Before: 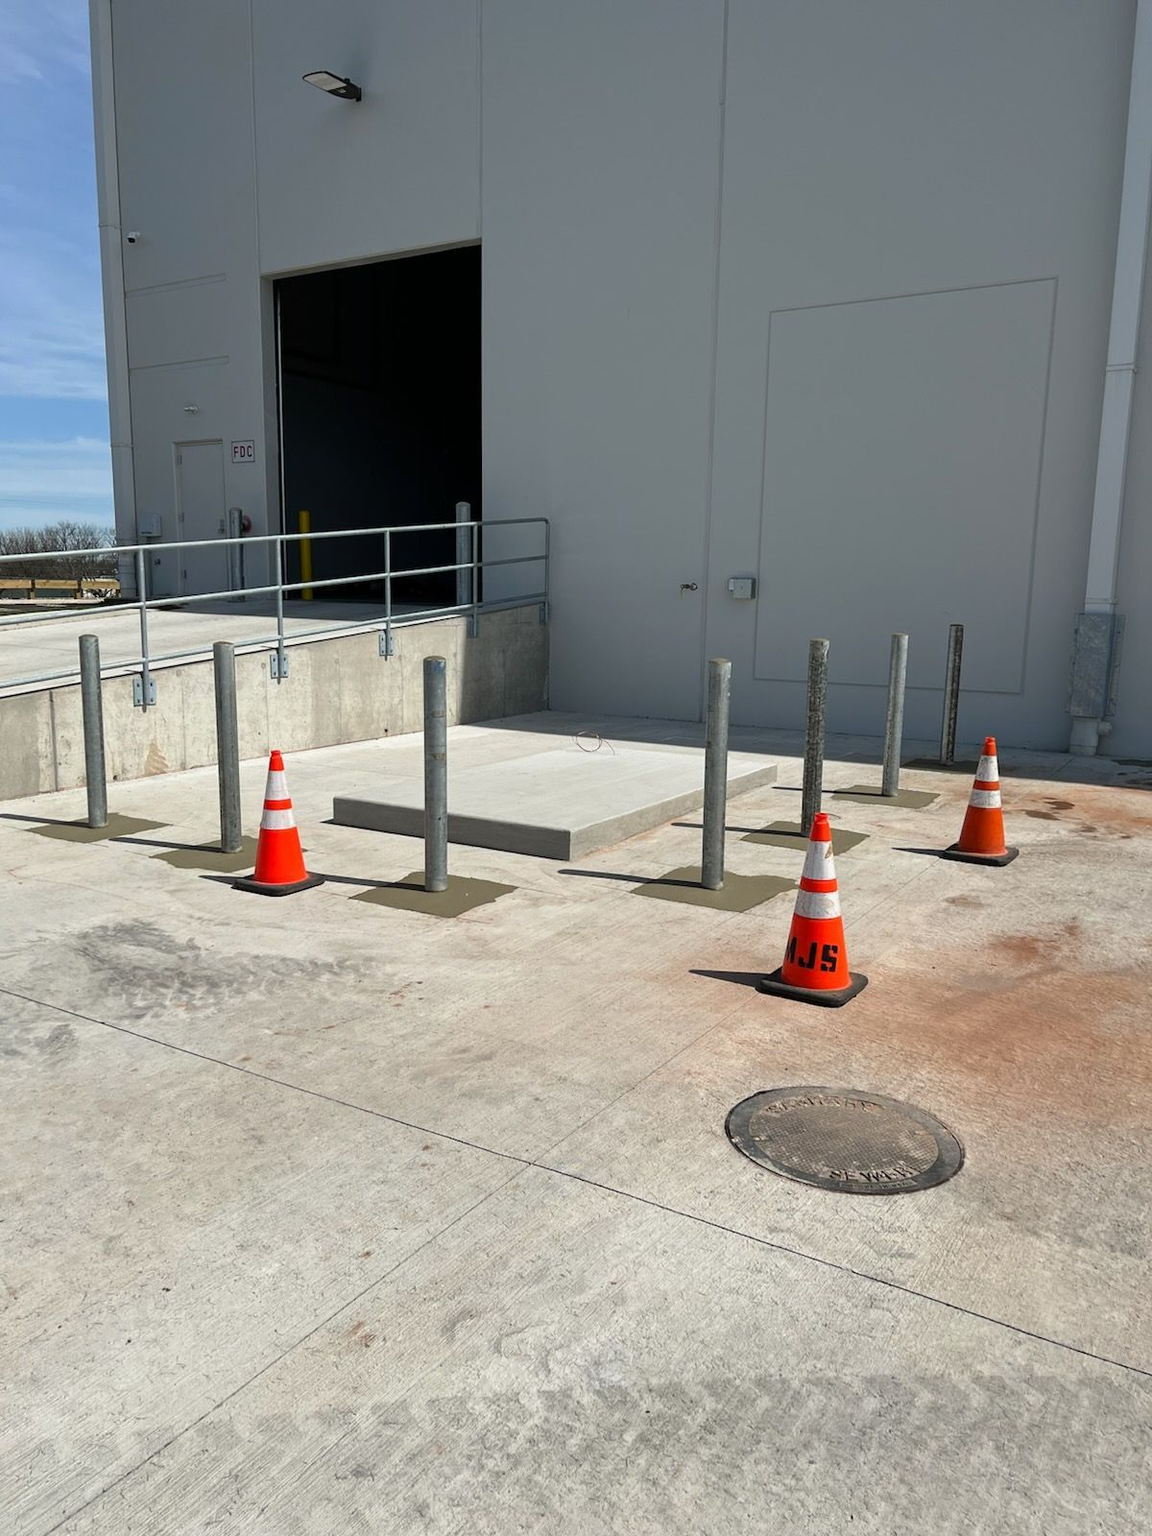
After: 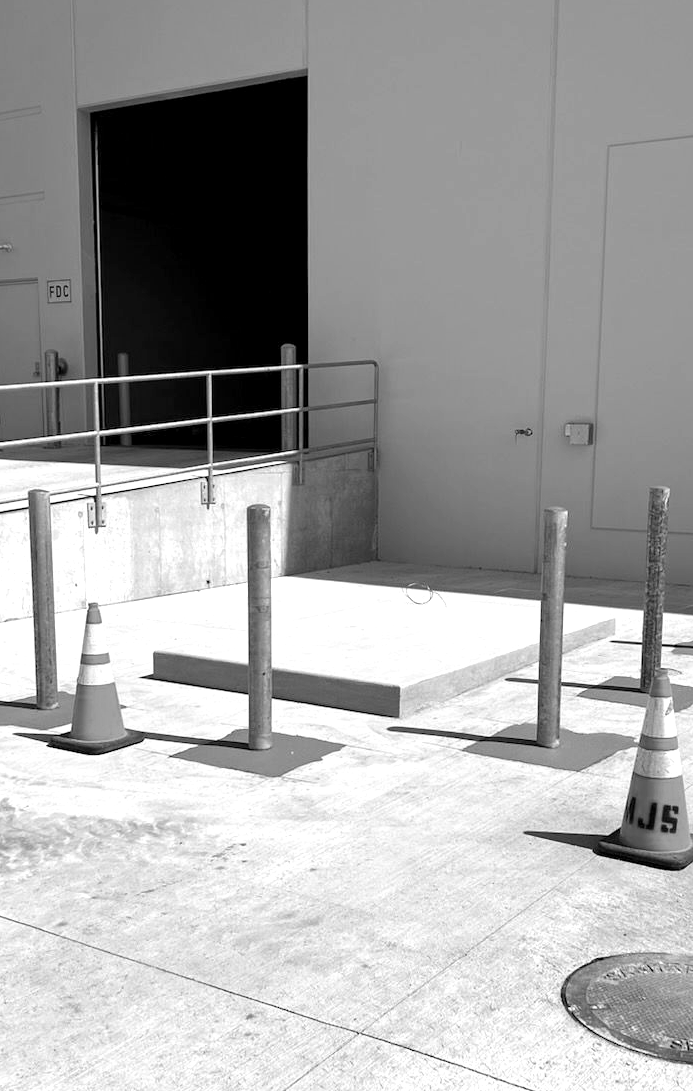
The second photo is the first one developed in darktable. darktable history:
crop: left 16.202%, top 11.208%, right 26.045%, bottom 20.557%
exposure: black level correction 0.001, exposure 0.675 EV, compensate highlight preservation false
monochrome: on, module defaults
